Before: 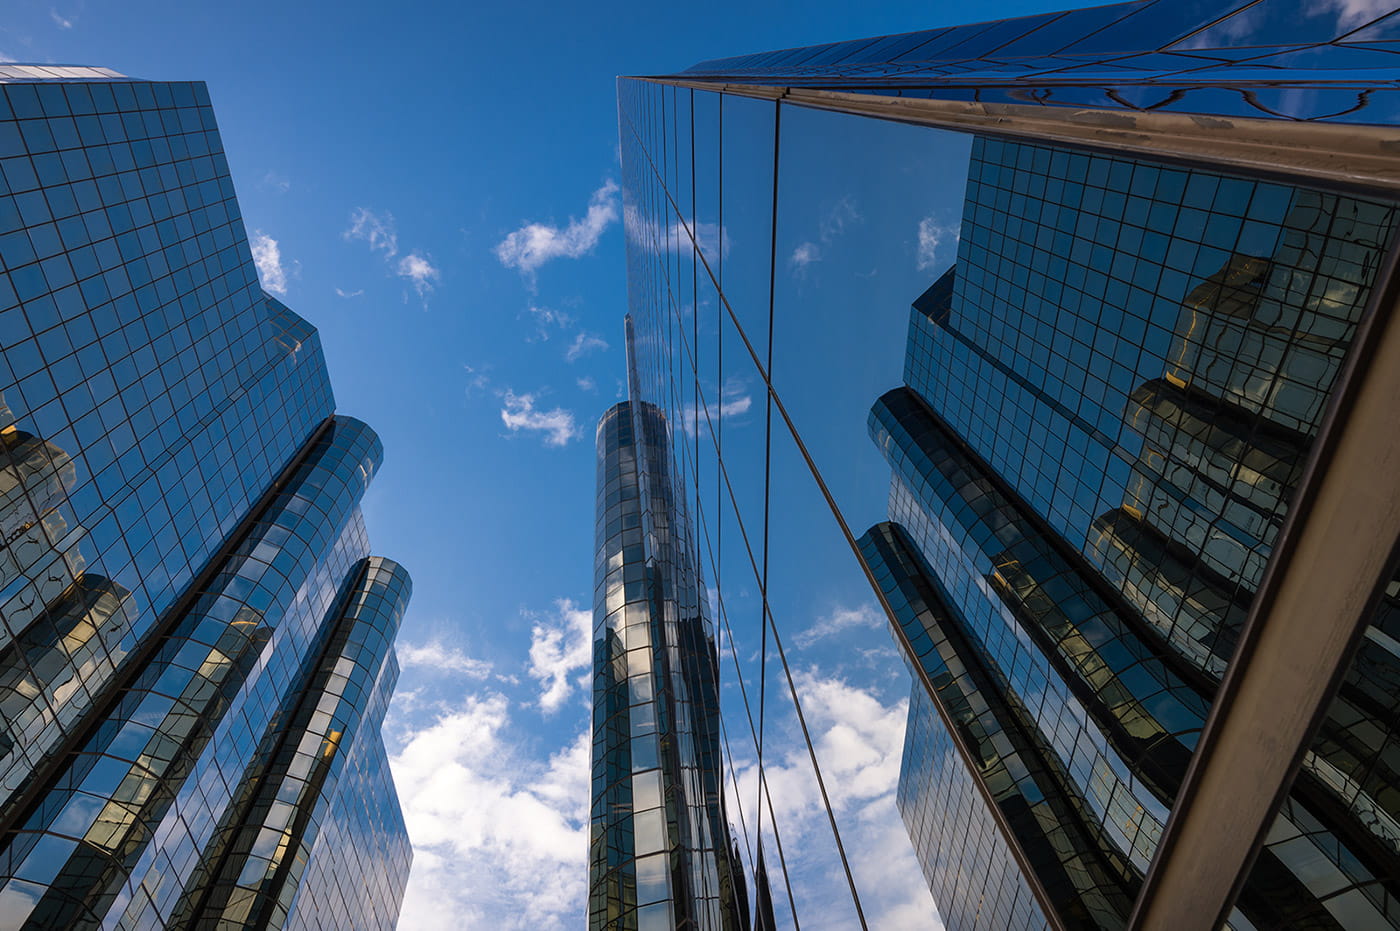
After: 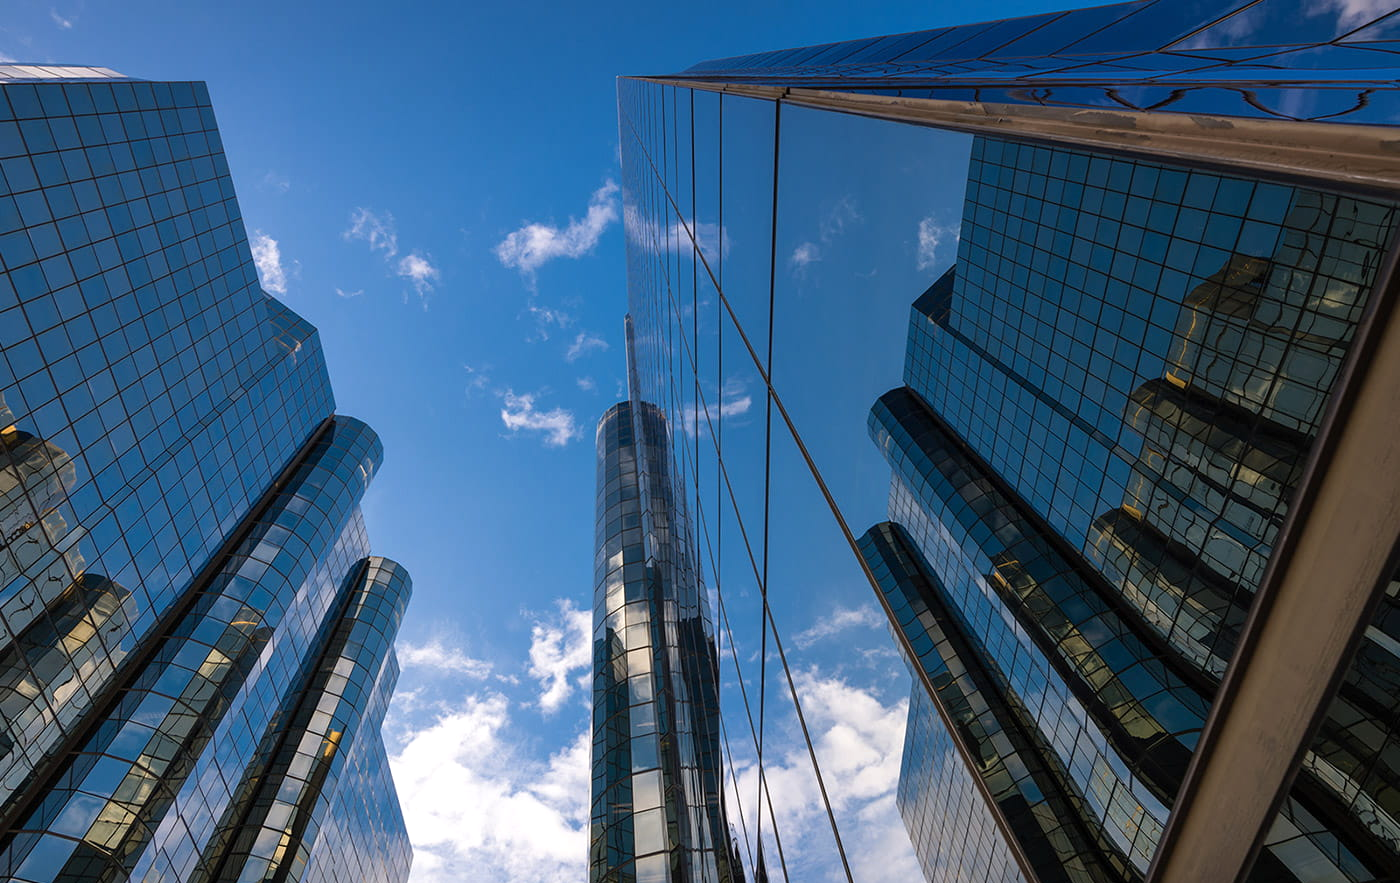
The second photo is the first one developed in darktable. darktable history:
crop and rotate: top 0%, bottom 5.097%
exposure: exposure 0.15 EV, compensate highlight preservation false
